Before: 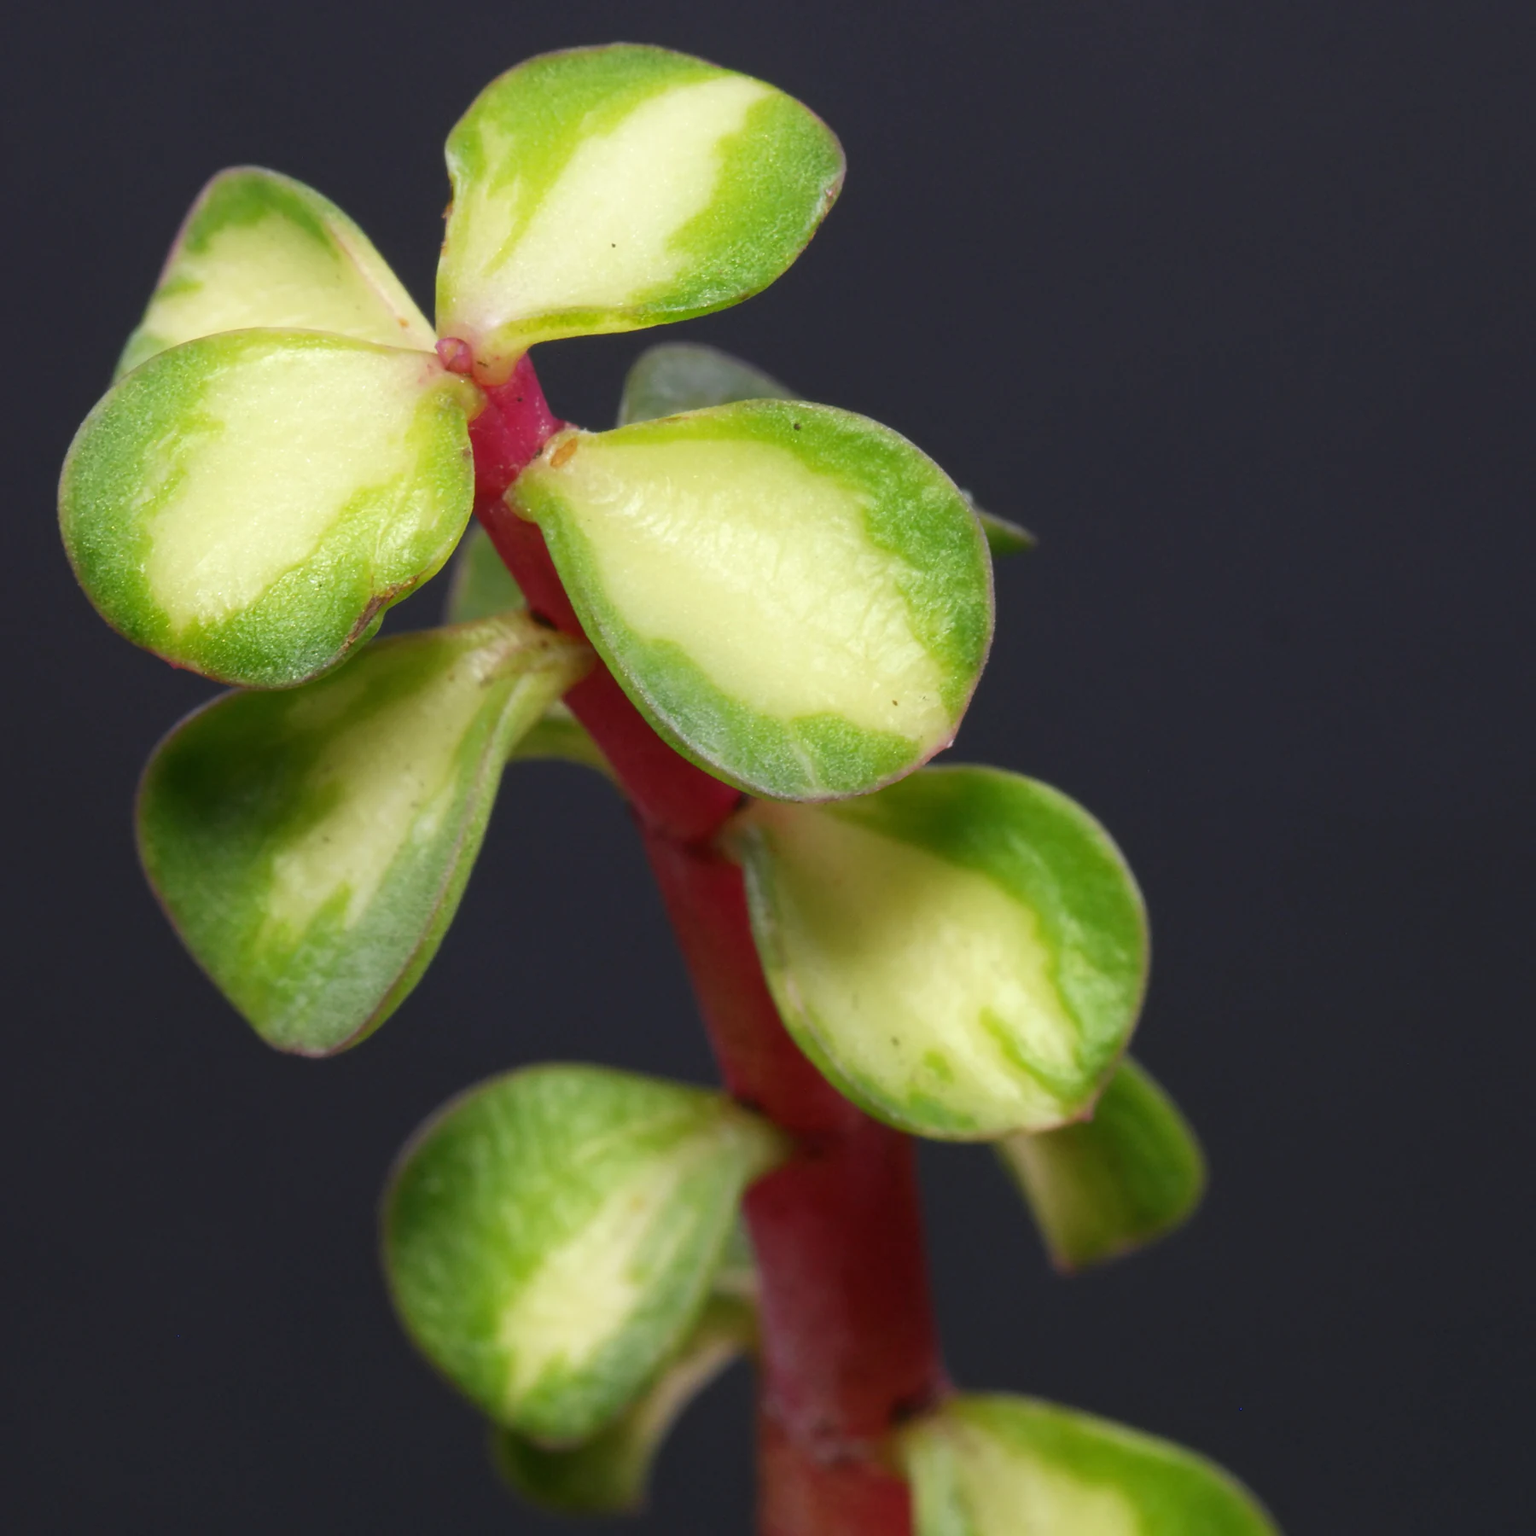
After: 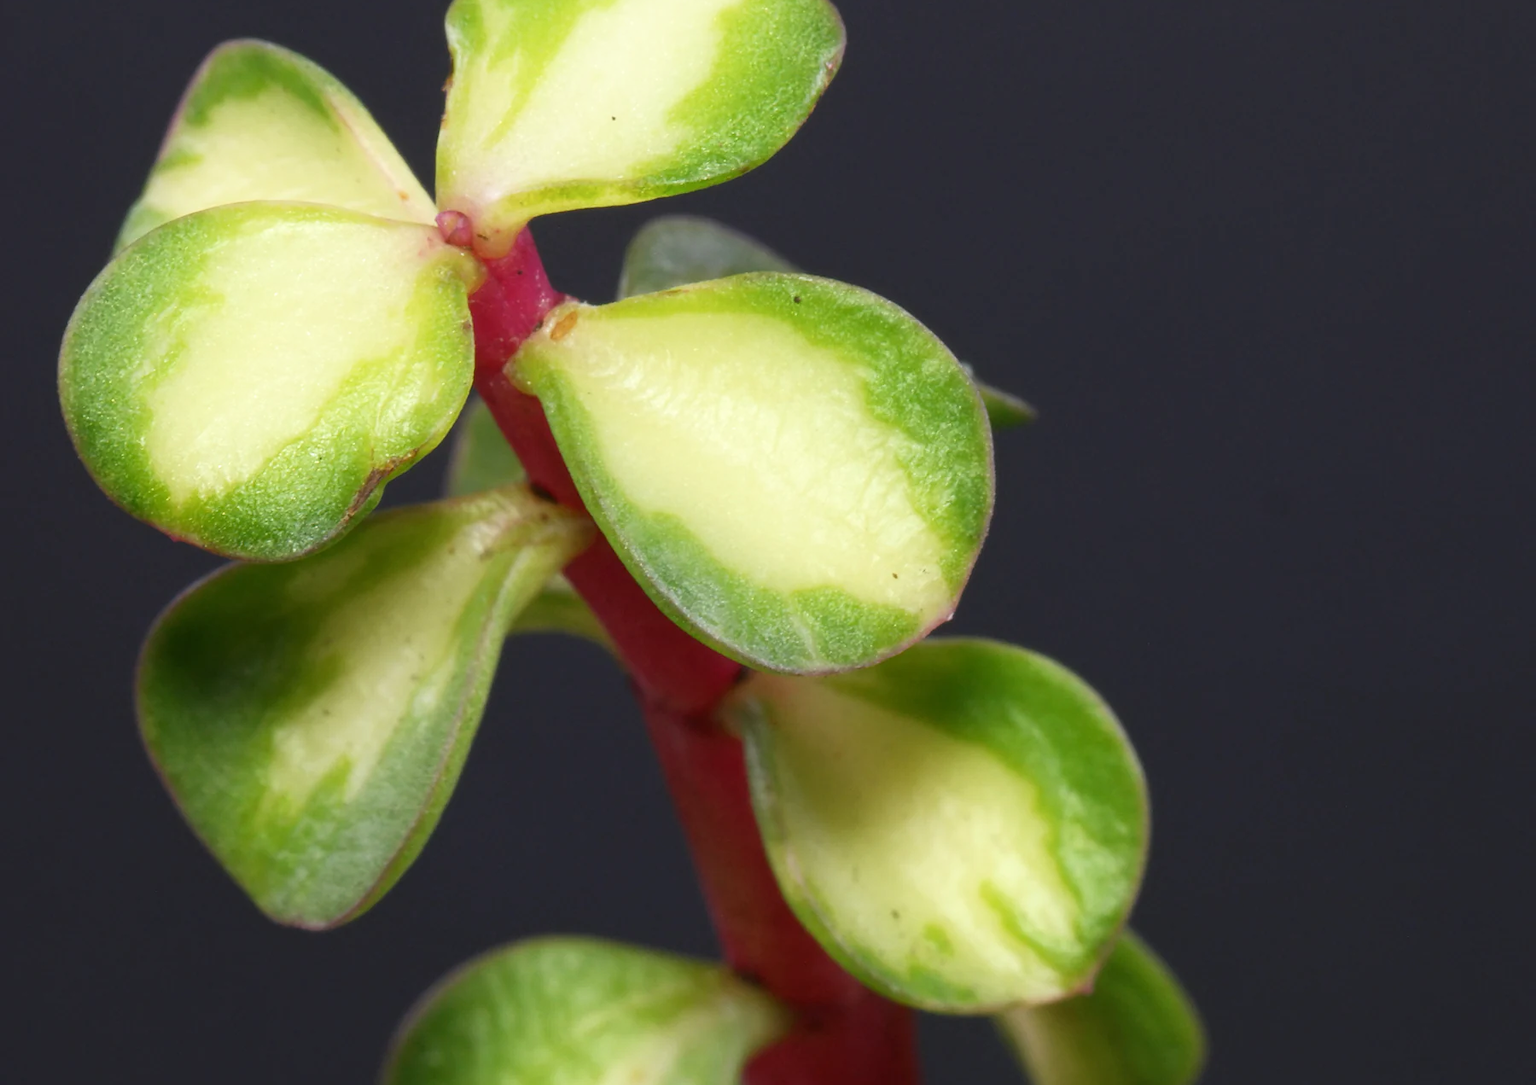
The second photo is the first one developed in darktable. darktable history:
crop and rotate: top 8.293%, bottom 20.996%
shadows and highlights: shadows 0, highlights 40
